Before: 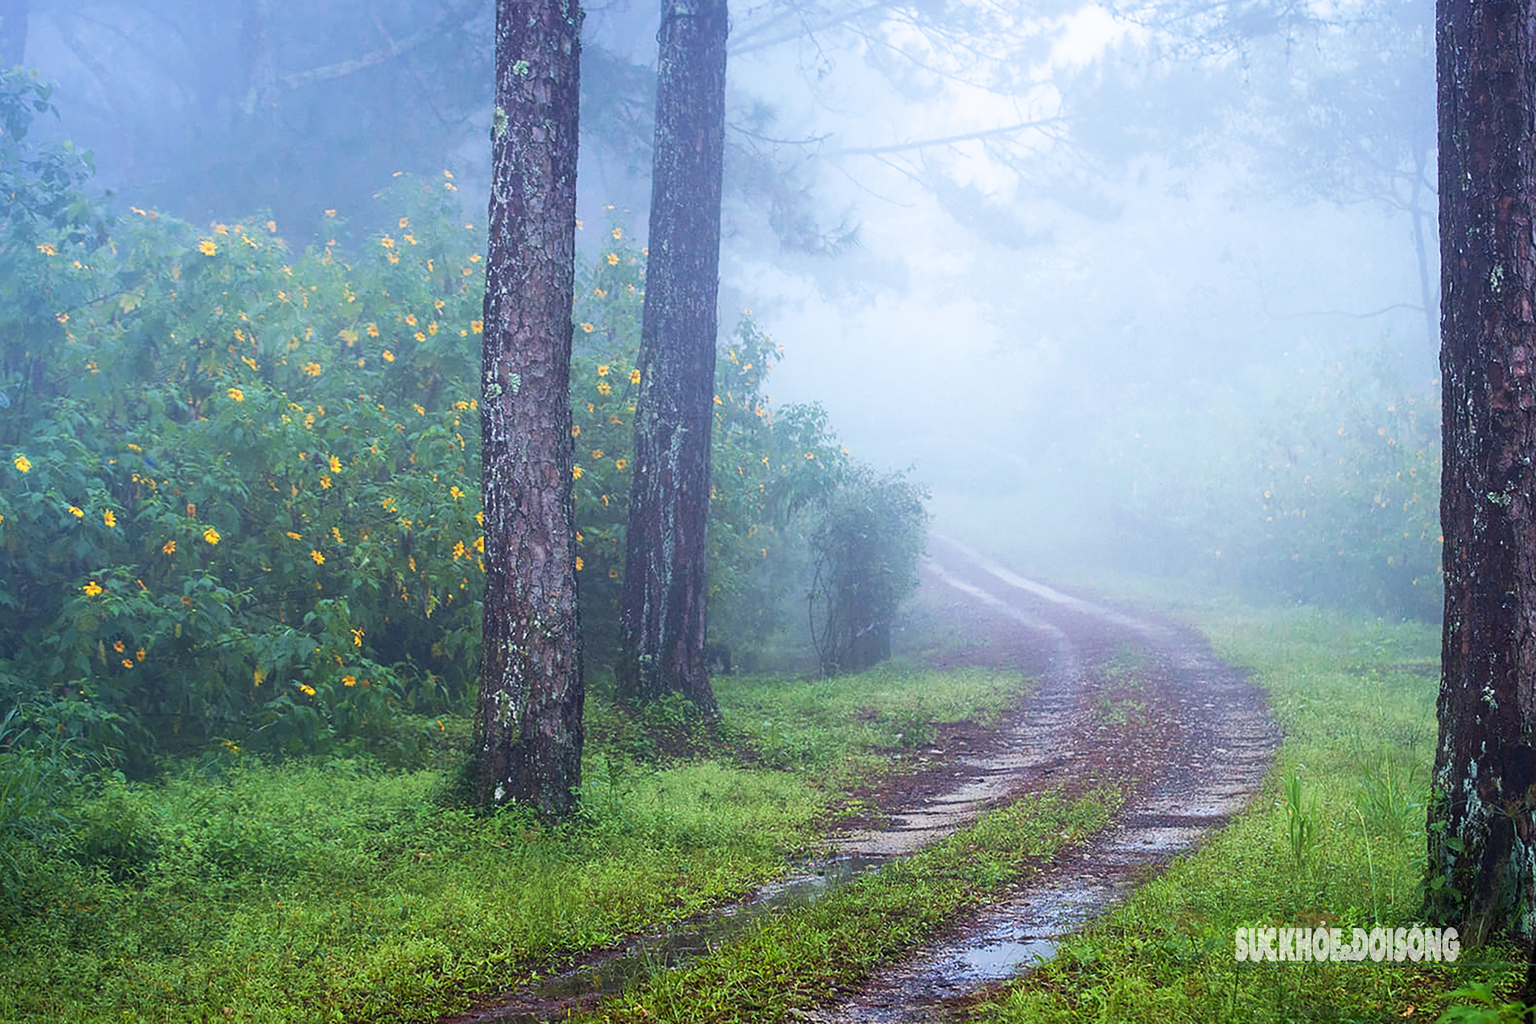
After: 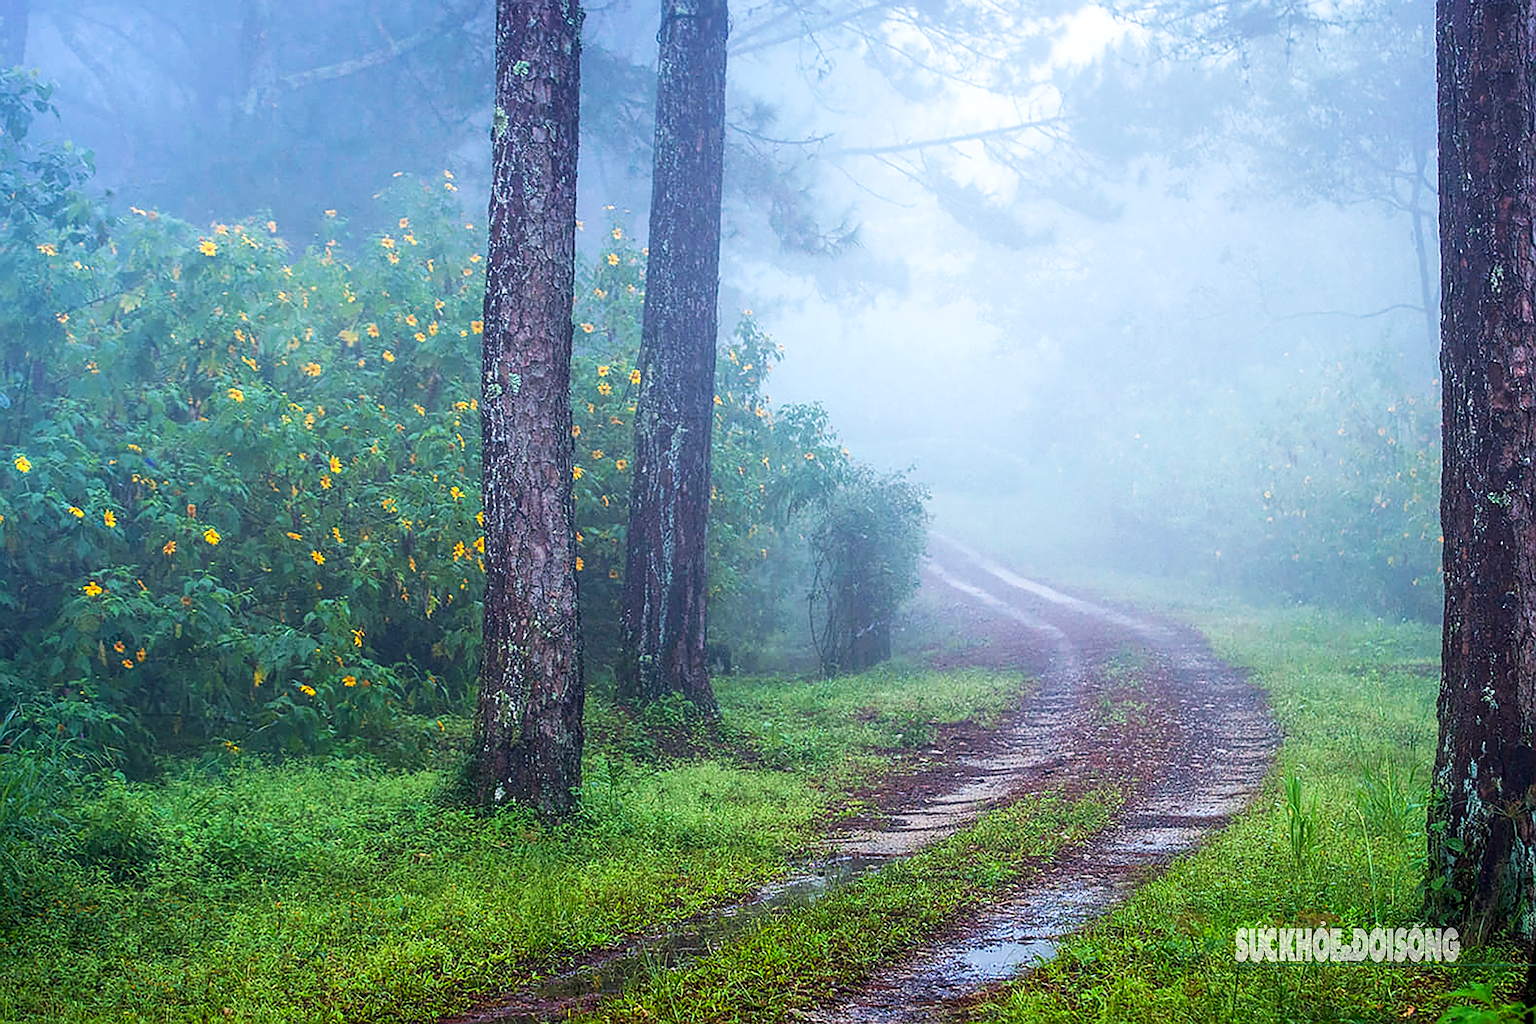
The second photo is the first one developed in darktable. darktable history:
local contrast: highlights 25%, detail 130%
sharpen: on, module defaults
